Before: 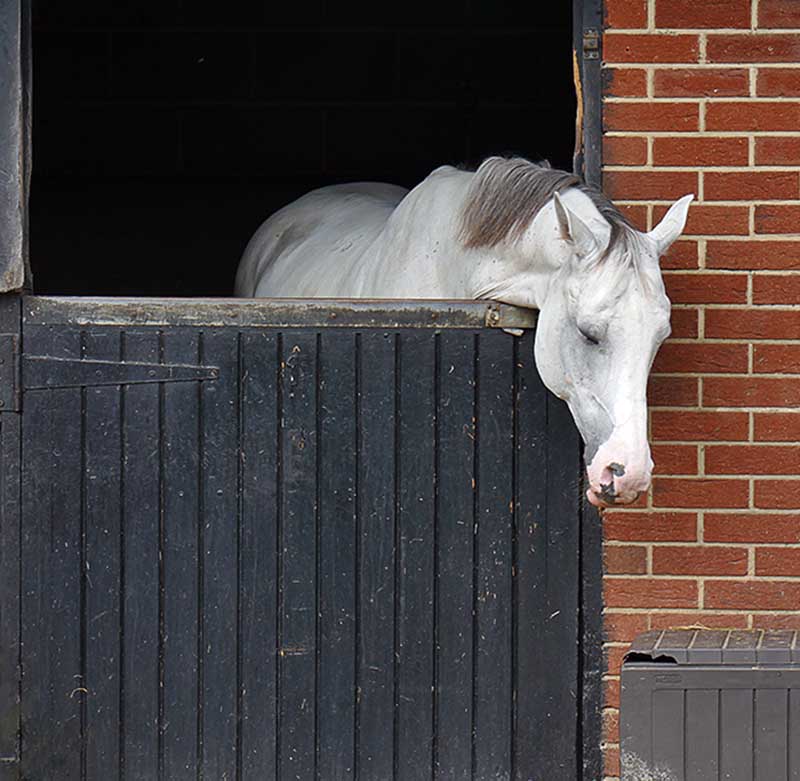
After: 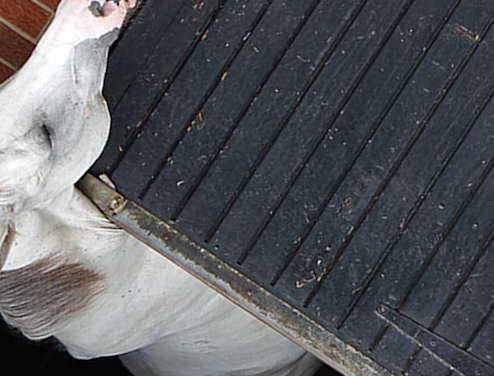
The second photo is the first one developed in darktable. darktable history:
crop and rotate: angle 146.95°, left 9.121%, top 15.565%, right 4.589%, bottom 17.134%
